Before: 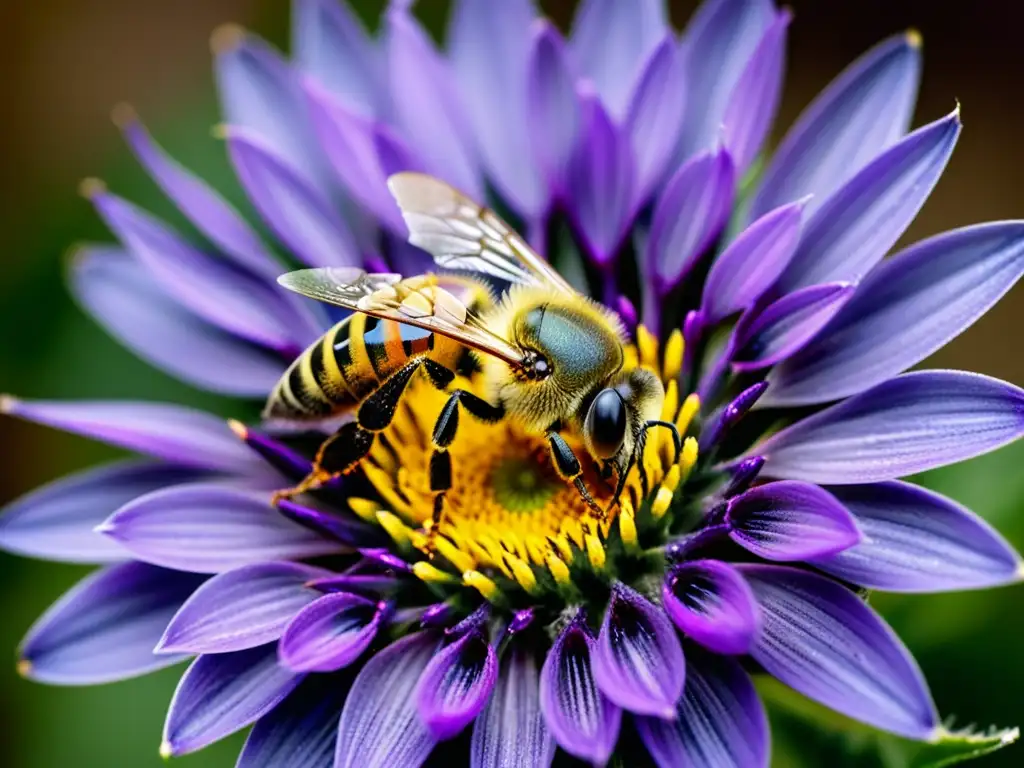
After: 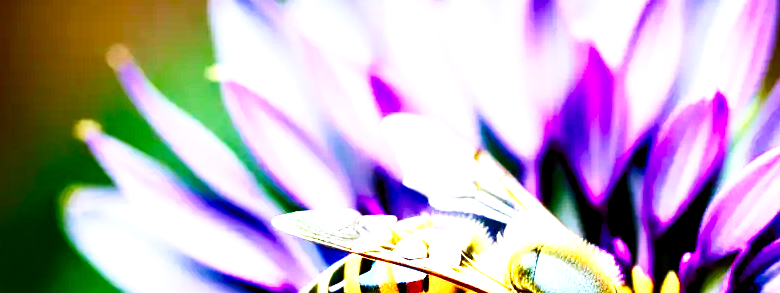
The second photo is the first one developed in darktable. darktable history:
crop: left 0.522%, top 7.635%, right 23.241%, bottom 54.149%
exposure: black level correction 0, exposure 1.412 EV, compensate exposure bias true, compensate highlight preservation false
levels: levels [0.026, 0.507, 0.987]
contrast brightness saturation: contrast 0.133, brightness -0.244, saturation 0.139
tone equalizer: on, module defaults
color balance rgb: power › hue 214.47°, highlights gain › luminance 16.631%, highlights gain › chroma 2.852%, highlights gain › hue 262.36°, linear chroma grading › global chroma 0.273%, perceptual saturation grading › global saturation 20%, perceptual saturation grading › highlights -24.906%, perceptual saturation grading › shadows 50.166%, global vibrance 20%
base curve: curves: ch0 [(0, 0) (0.579, 0.807) (1, 1)], preserve colors none
